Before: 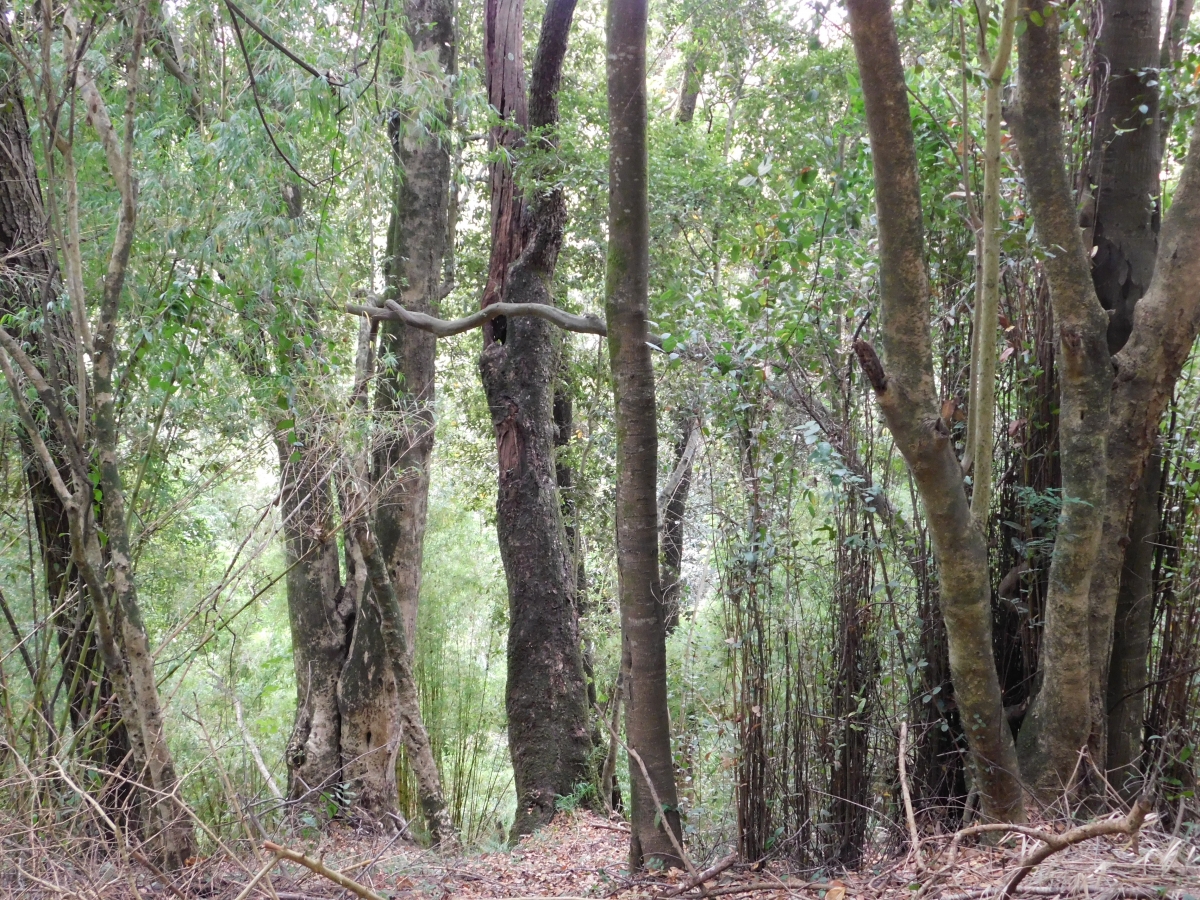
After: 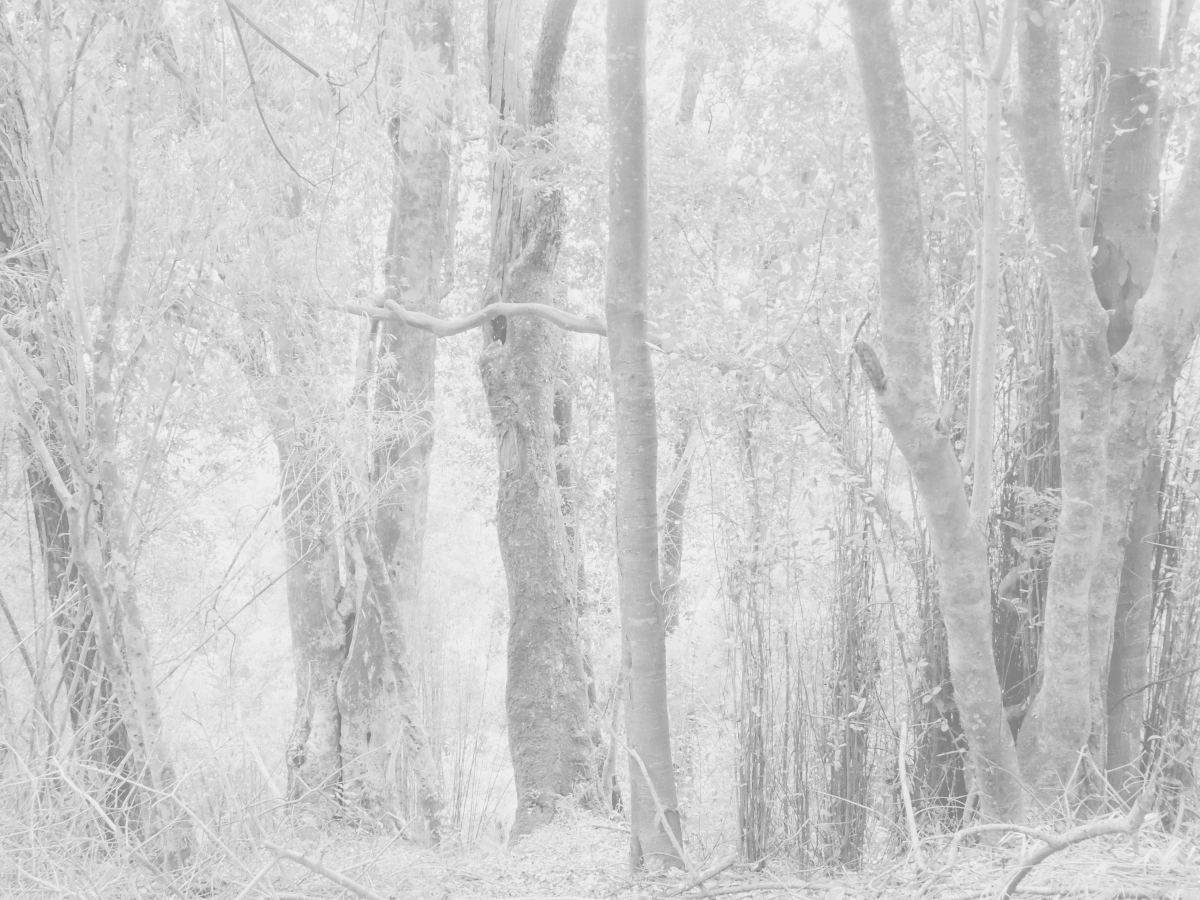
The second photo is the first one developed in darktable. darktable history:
monochrome: a 32, b 64, size 2.3
local contrast: on, module defaults
contrast brightness saturation: contrast -0.32, brightness 0.75, saturation -0.78
tone curve: curves: ch0 [(0, 0.012) (0.144, 0.137) (0.326, 0.386) (0.489, 0.573) (0.656, 0.763) (0.849, 0.902) (1, 0.974)]; ch1 [(0, 0) (0.366, 0.367) (0.475, 0.453) (0.487, 0.501) (0.519, 0.527) (0.544, 0.579) (0.562, 0.619) (0.622, 0.694) (1, 1)]; ch2 [(0, 0) (0.333, 0.346) (0.375, 0.375) (0.424, 0.43) (0.476, 0.492) (0.502, 0.503) (0.533, 0.541) (0.572, 0.615) (0.605, 0.656) (0.641, 0.709) (1, 1)], color space Lab, independent channels, preserve colors none
